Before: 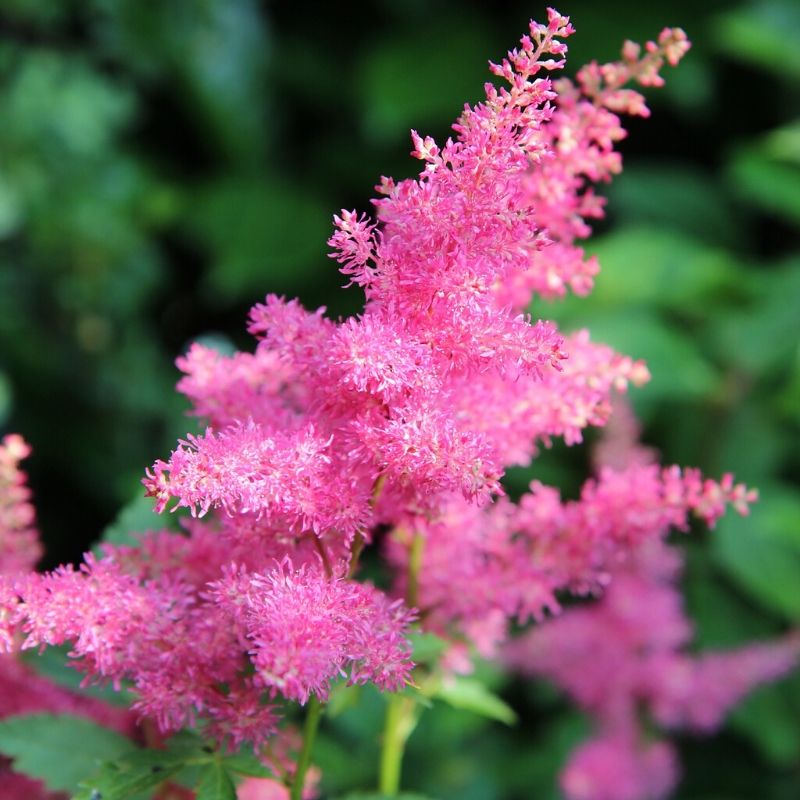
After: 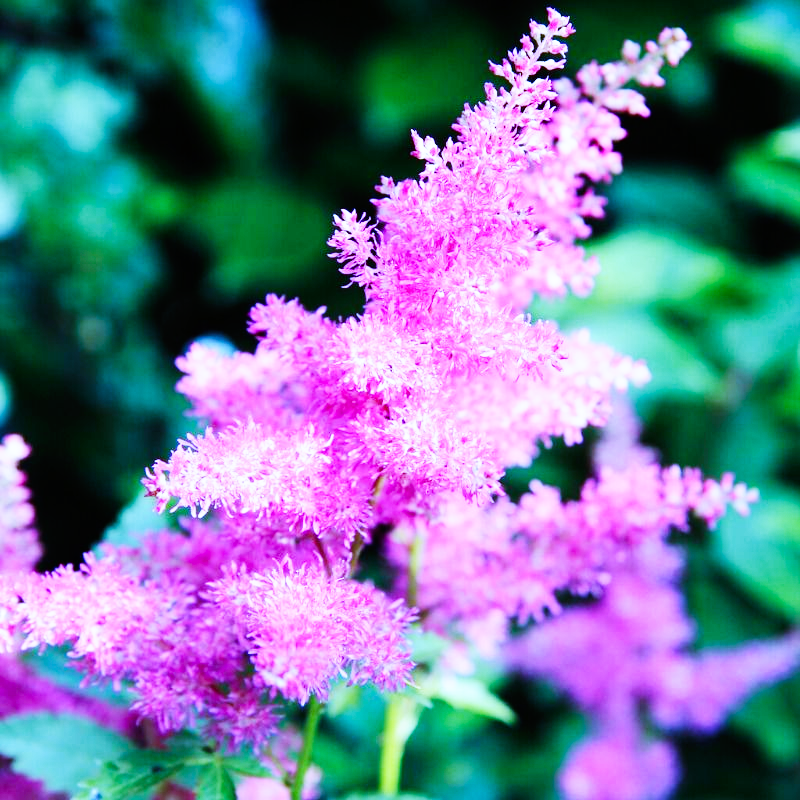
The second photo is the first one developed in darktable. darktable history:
white balance: red 0.766, blue 1.537
base curve: curves: ch0 [(0, 0) (0.007, 0.004) (0.027, 0.03) (0.046, 0.07) (0.207, 0.54) (0.442, 0.872) (0.673, 0.972) (1, 1)], preserve colors none
